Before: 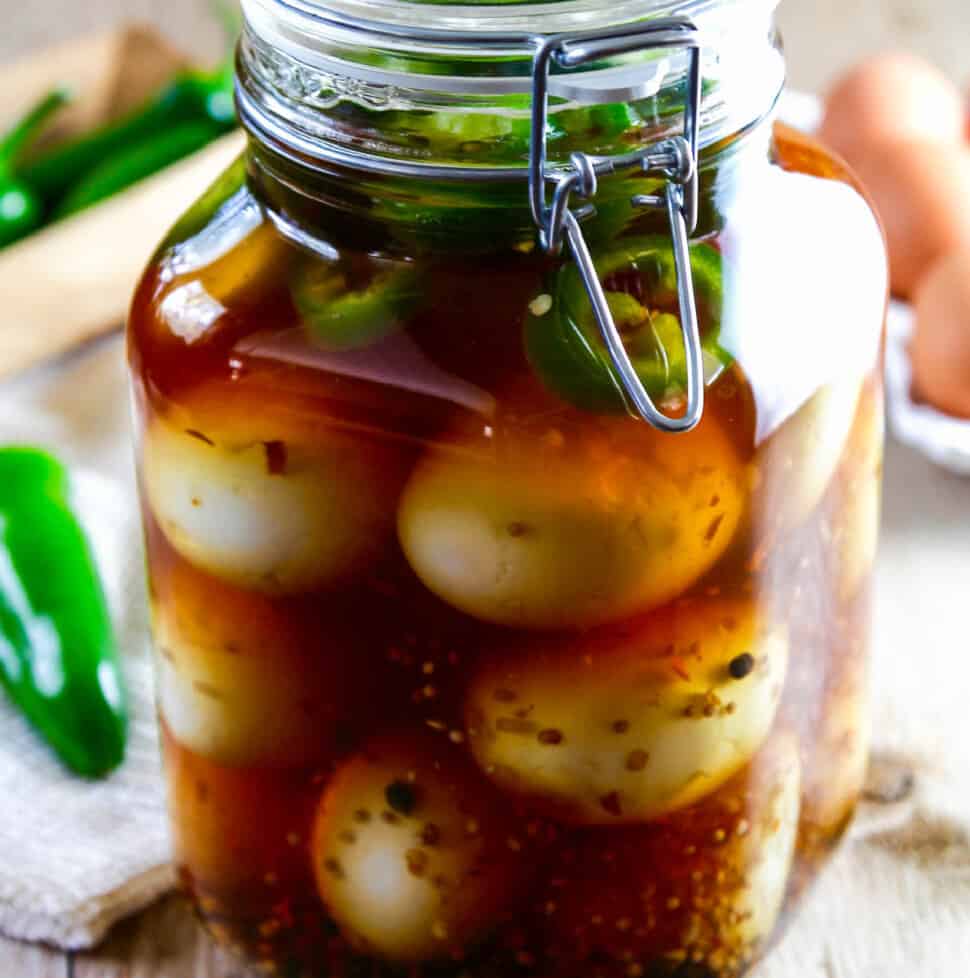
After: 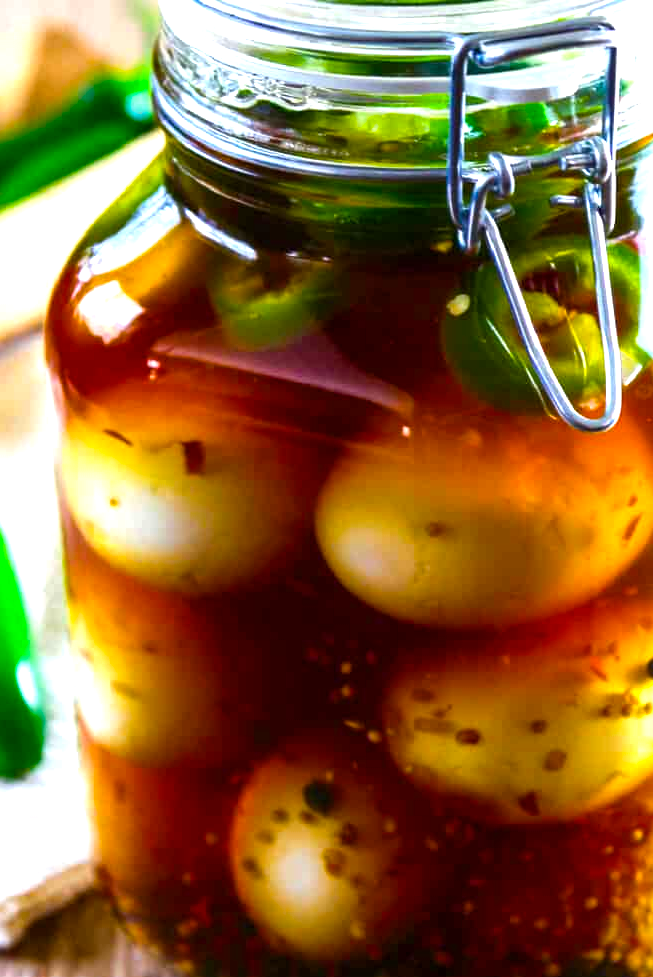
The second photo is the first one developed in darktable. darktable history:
crop and rotate: left 8.541%, right 24.132%
color balance rgb: linear chroma grading › global chroma 3.971%, perceptual saturation grading › global saturation 25.737%, perceptual brilliance grading › global brilliance 25.378%, global vibrance 9.188%
